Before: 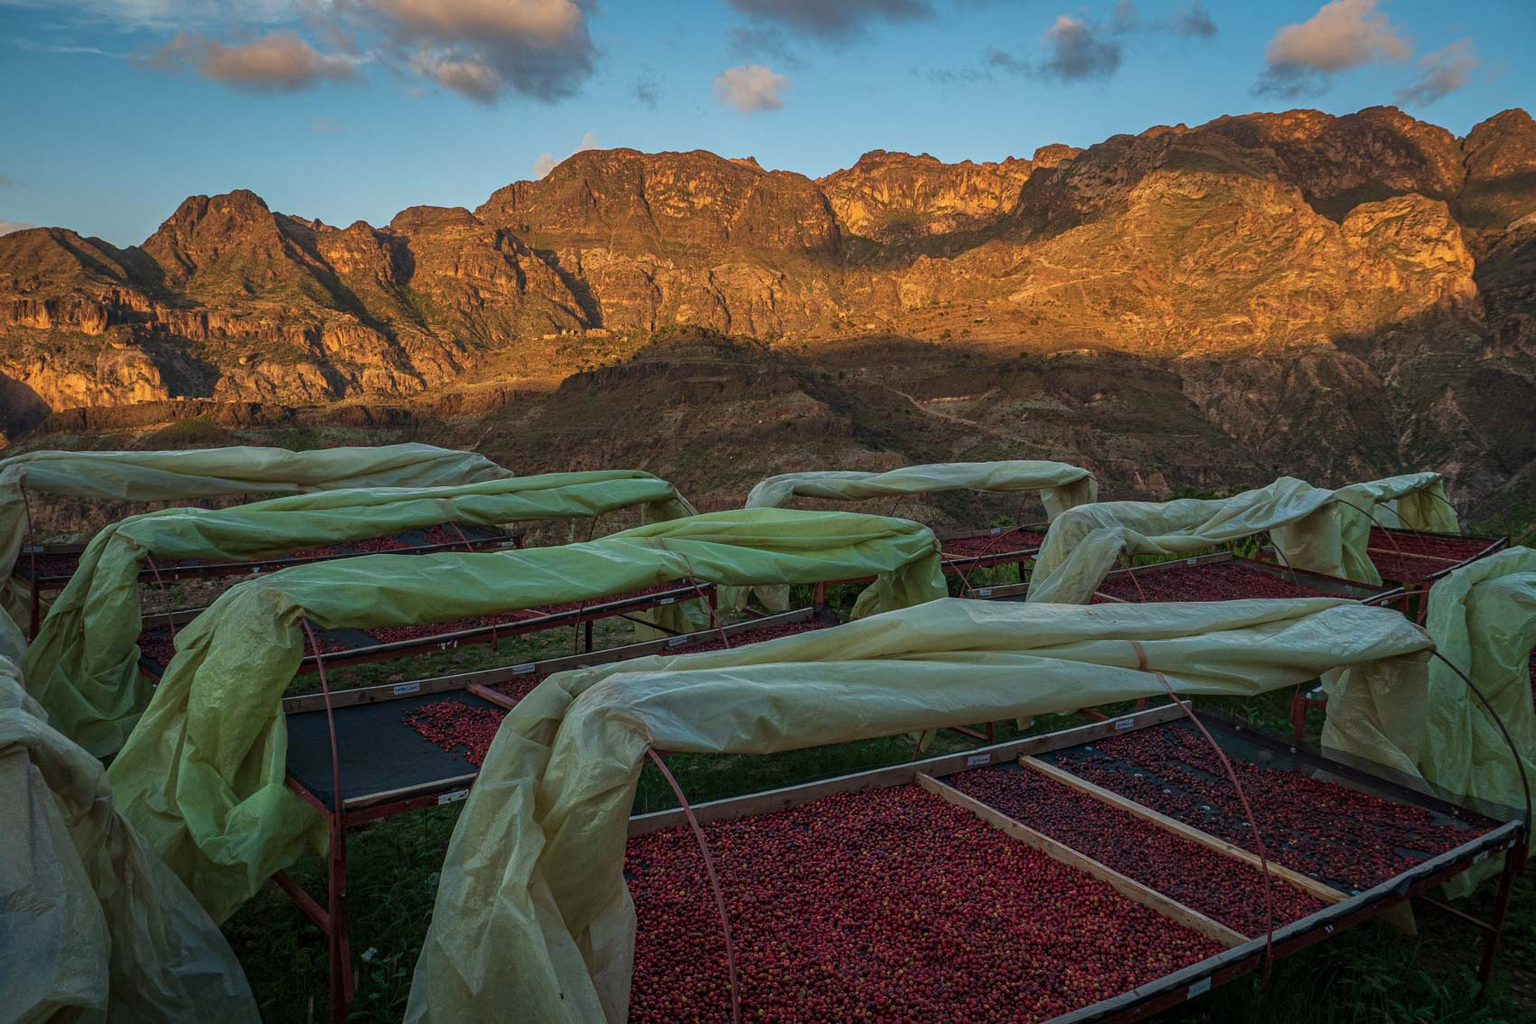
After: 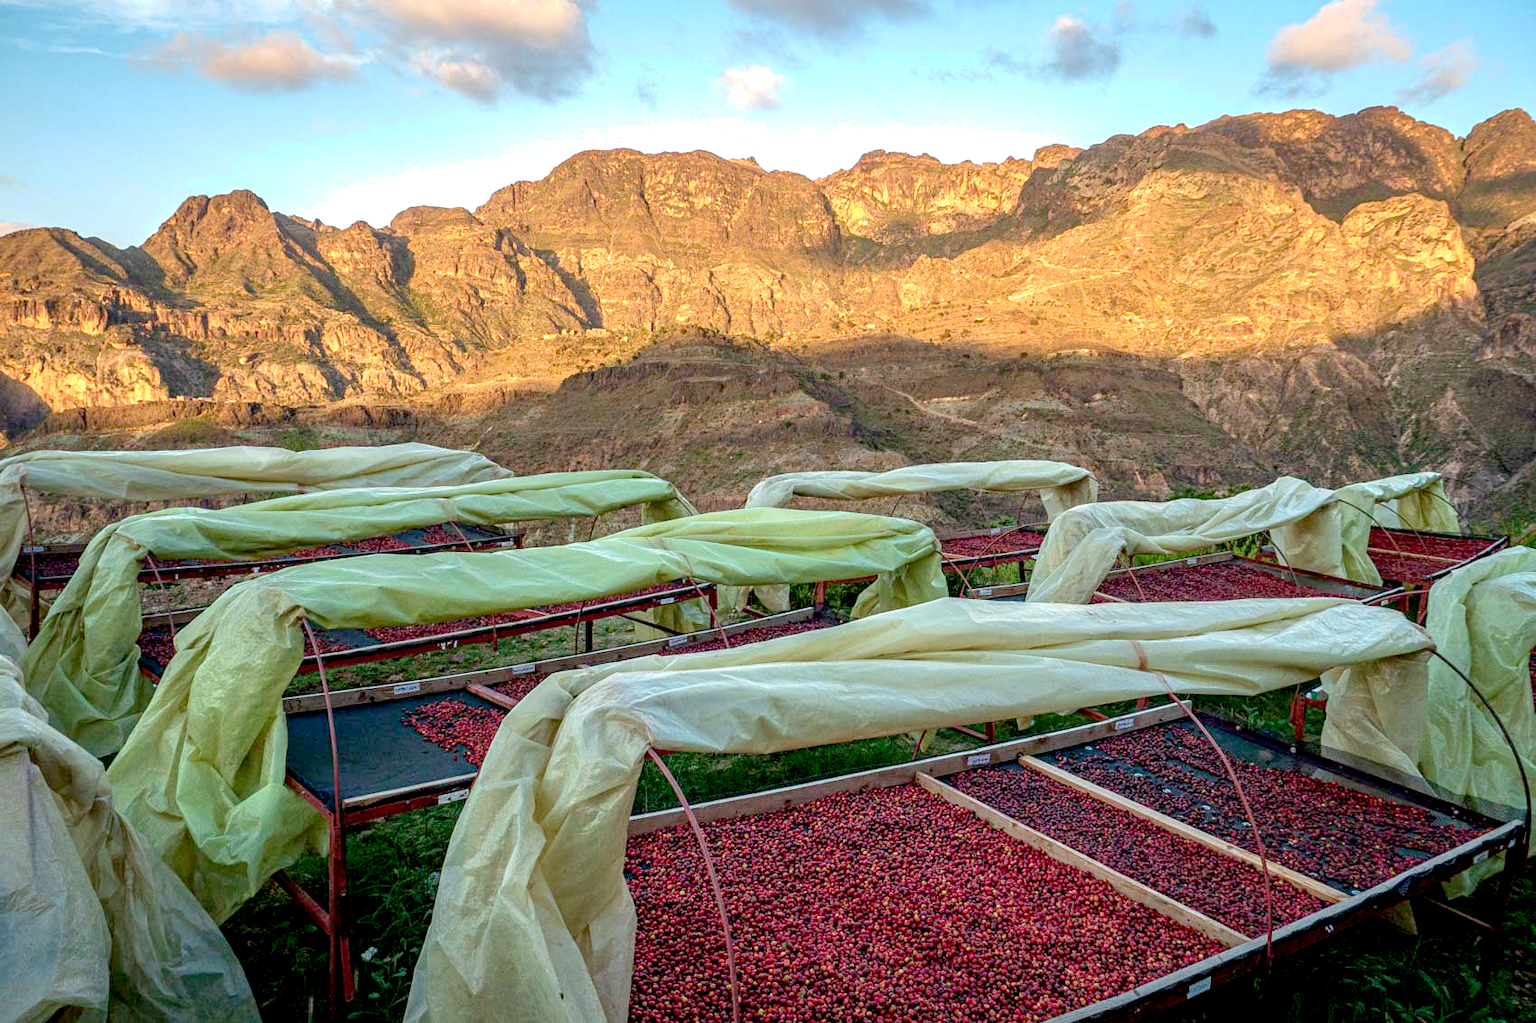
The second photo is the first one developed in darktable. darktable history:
exposure: black level correction 0.005, exposure 2.079 EV, compensate highlight preservation false
filmic rgb: middle gray luminance 18.22%, black relative exposure -10.52 EV, white relative exposure 3.41 EV, target black luminance 0%, hardness 6.07, latitude 98.35%, contrast 0.841, shadows ↔ highlights balance 0.634%, preserve chrominance no, color science v5 (2021)
